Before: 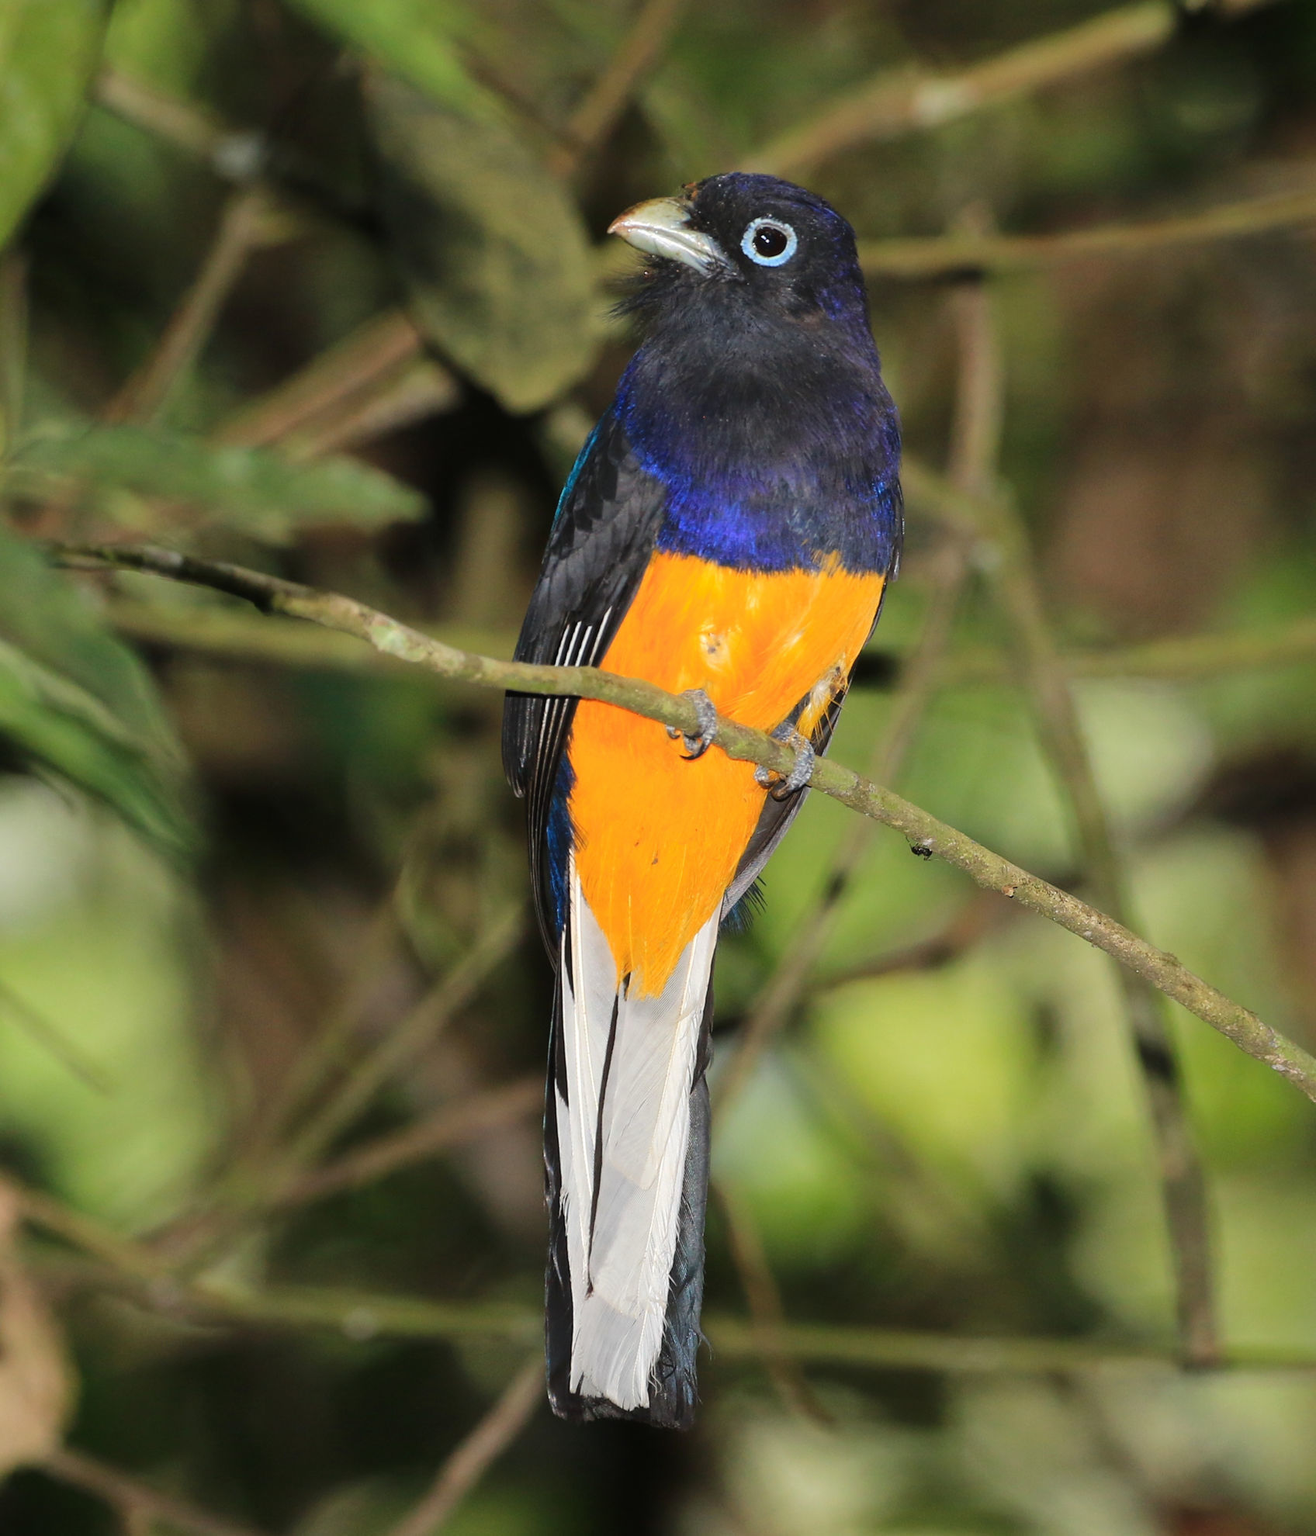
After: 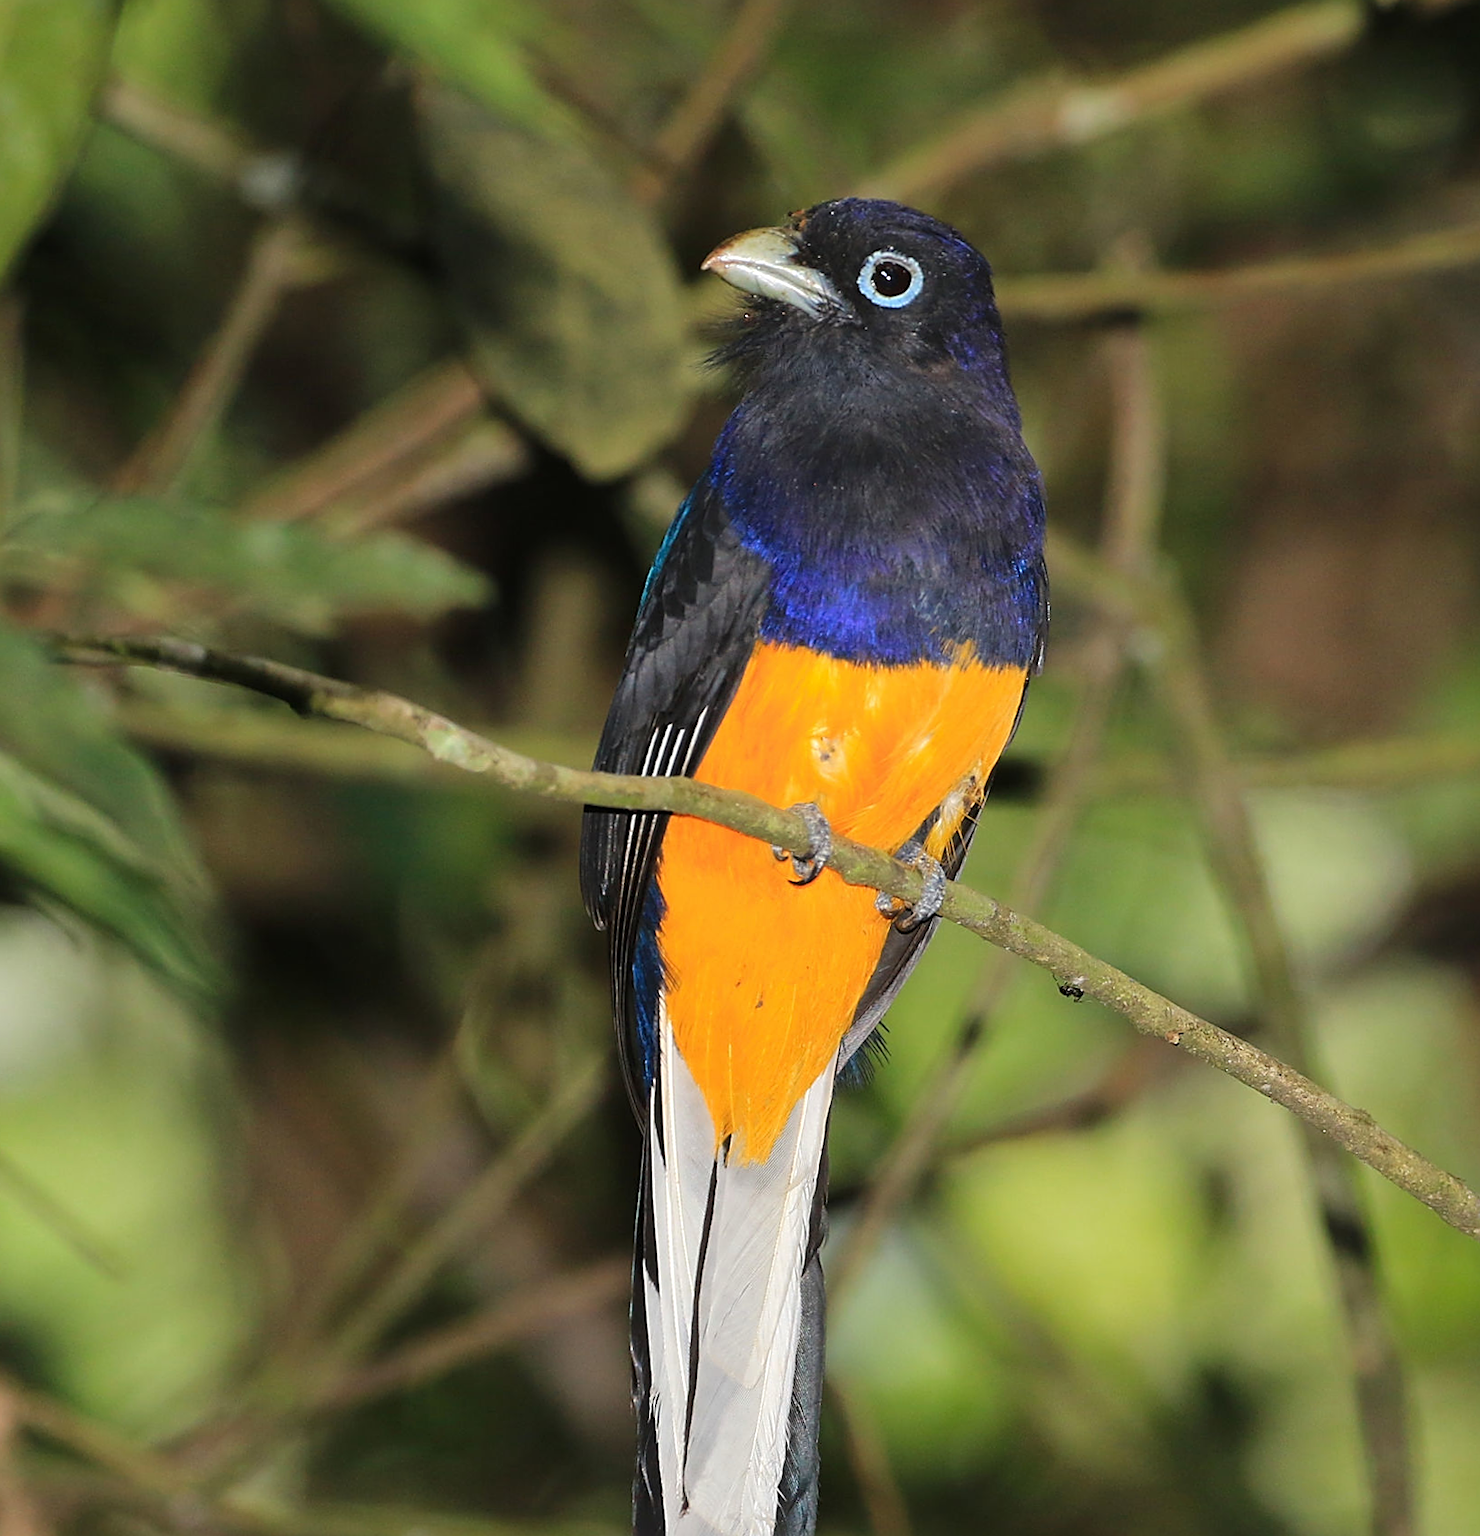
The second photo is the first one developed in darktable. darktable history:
crop and rotate: angle 0.2°, left 0.275%, right 3.127%, bottom 14.18%
sharpen: amount 0.6
